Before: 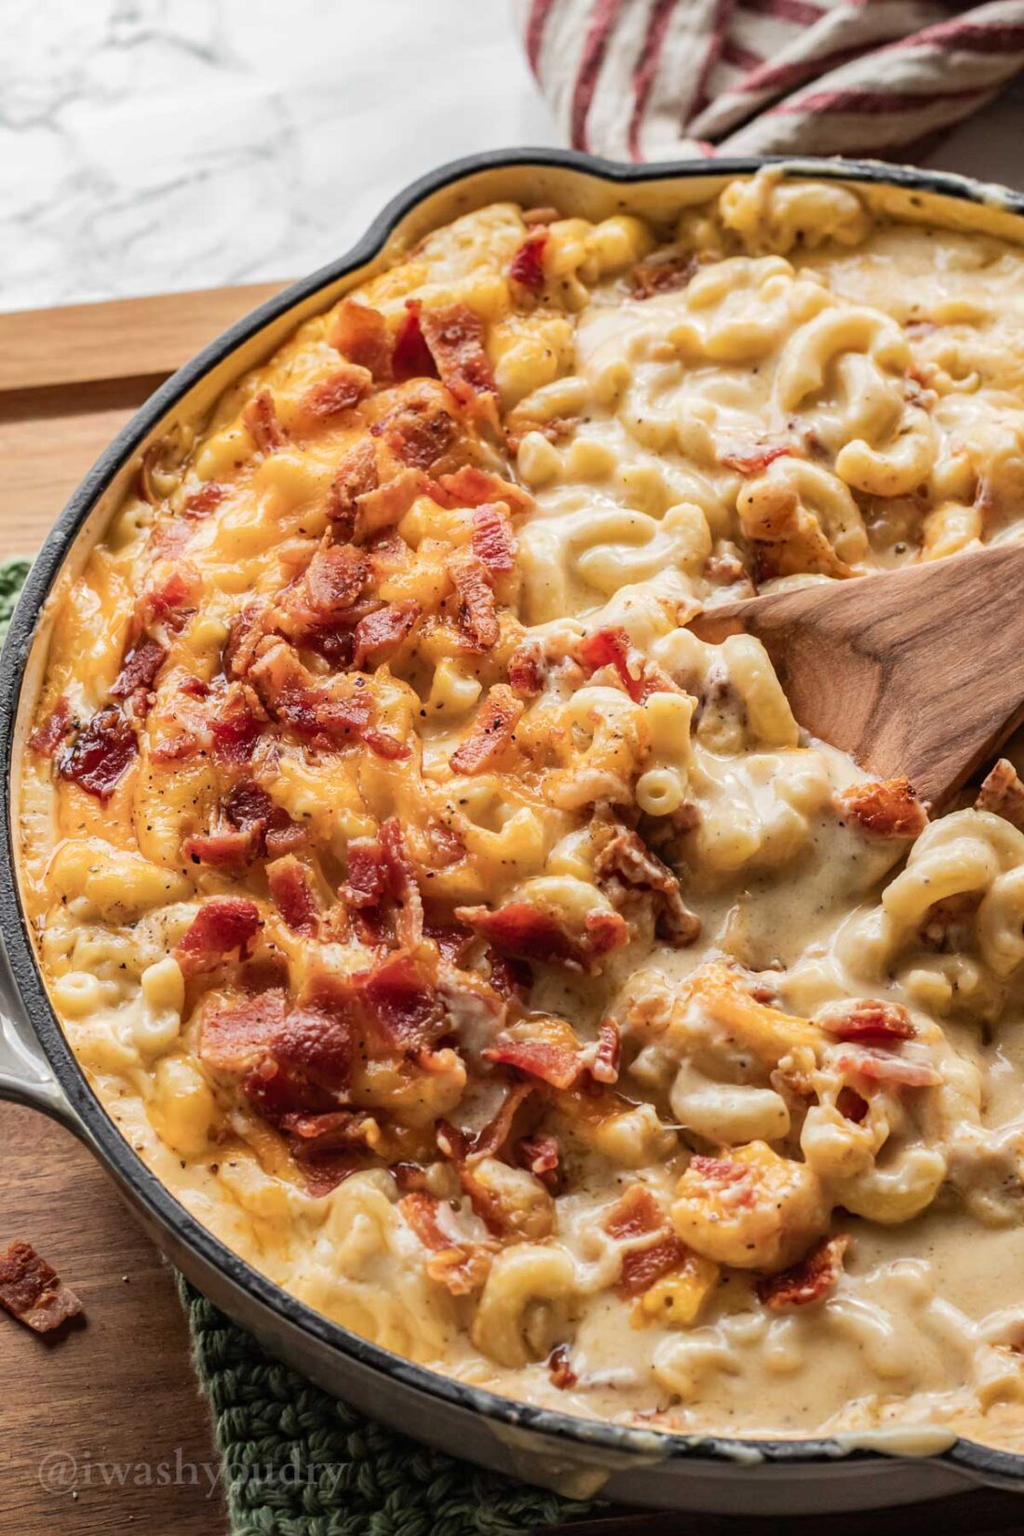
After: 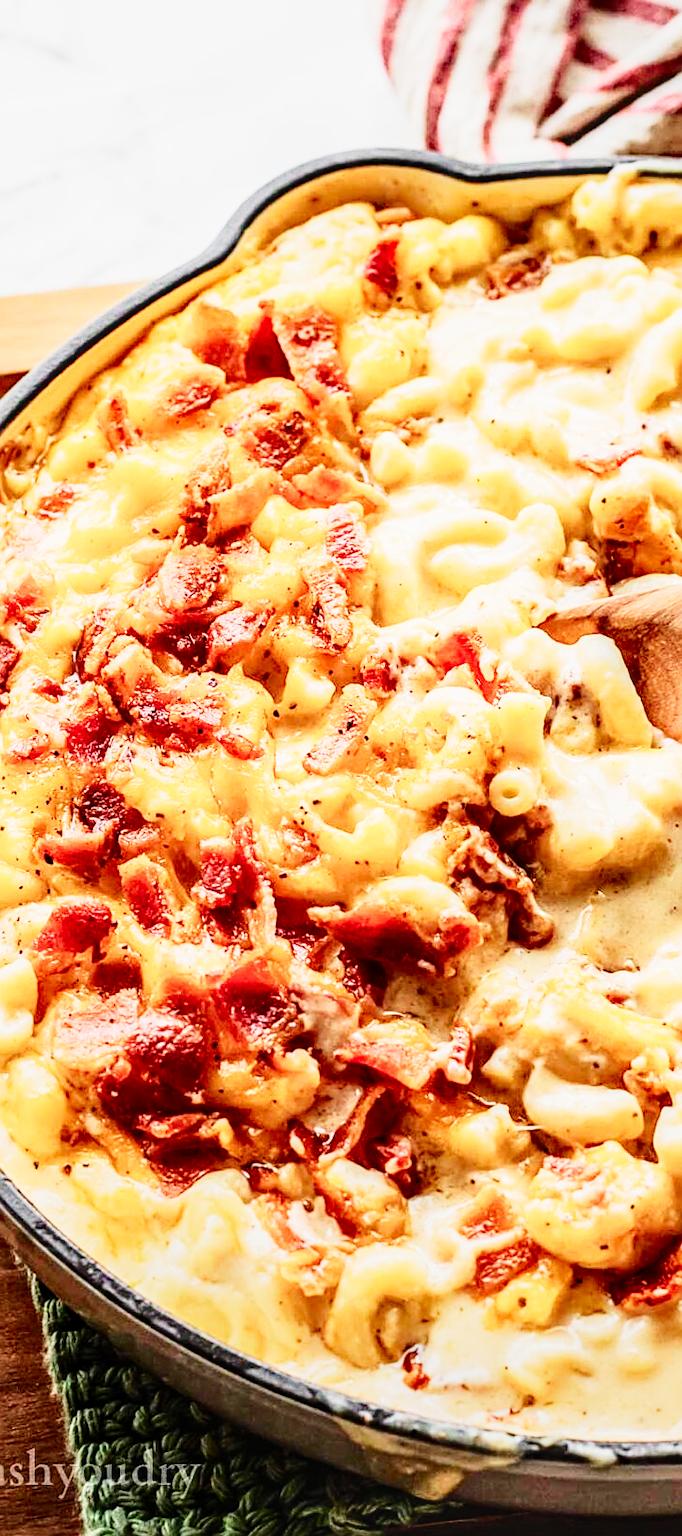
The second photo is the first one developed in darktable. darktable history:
crop and rotate: left 14.385%, right 18.948%
local contrast: detail 130%
color balance rgb: perceptual saturation grading › global saturation -0.31%, global vibrance -8%, contrast -13%, saturation formula JzAzBz (2021)
sharpen: on, module defaults
exposure: black level correction 0, exposure 1.2 EV, compensate highlight preservation false
sigmoid: contrast 1.8, skew -0.2, preserve hue 0%, red attenuation 0.1, red rotation 0.035, green attenuation 0.1, green rotation -0.017, blue attenuation 0.15, blue rotation -0.052, base primaries Rec2020
tone curve: curves: ch0 [(0, 0) (0.234, 0.191) (0.48, 0.534) (0.608, 0.667) (0.725, 0.809) (0.864, 0.922) (1, 1)]; ch1 [(0, 0) (0.453, 0.43) (0.5, 0.5) (0.615, 0.649) (1, 1)]; ch2 [(0, 0) (0.5, 0.5) (0.586, 0.617) (1, 1)], color space Lab, independent channels, preserve colors none
